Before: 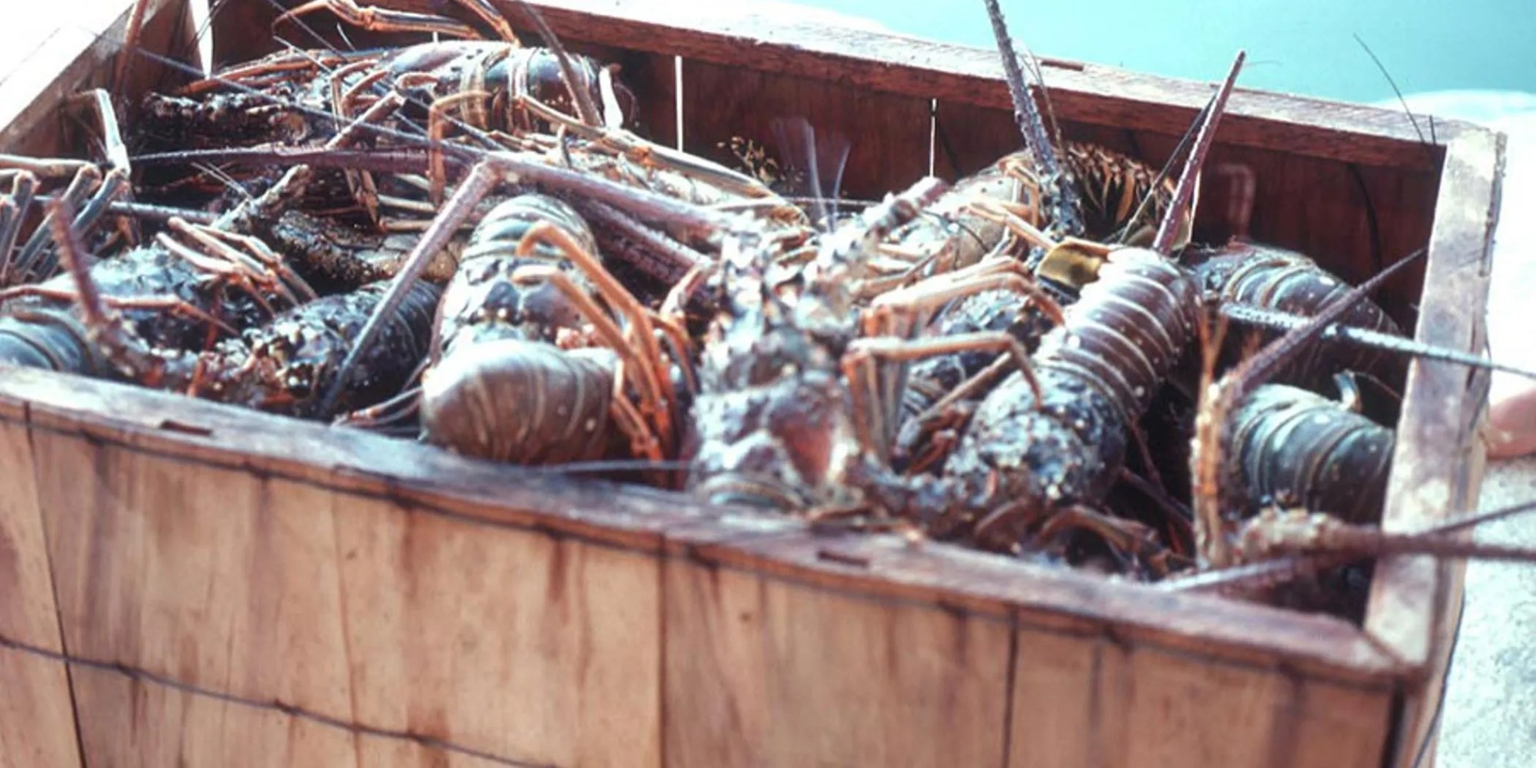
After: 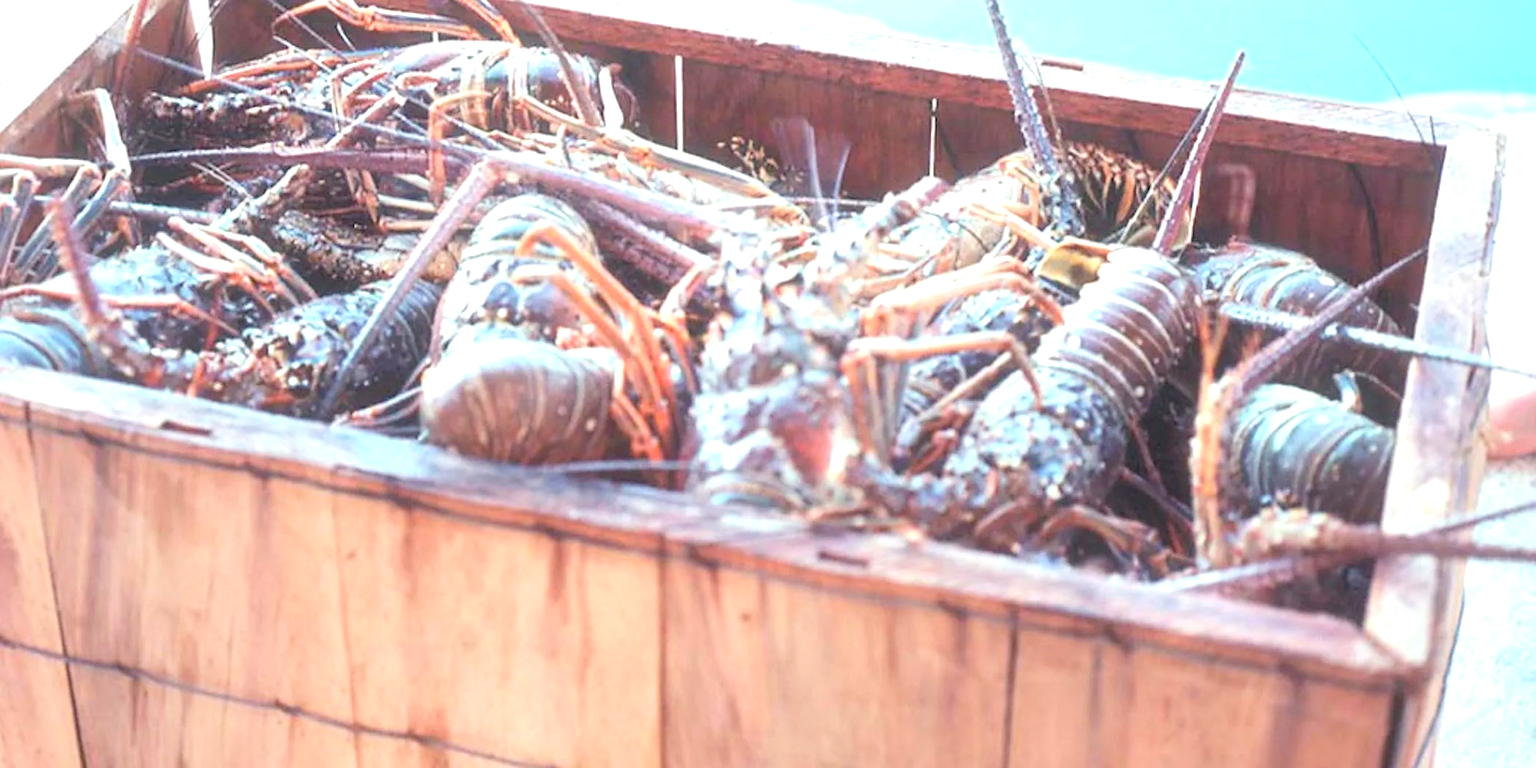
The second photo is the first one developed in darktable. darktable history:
exposure: exposure 0.604 EV, compensate exposure bias true, compensate highlight preservation false
contrast brightness saturation: contrast 0.099, brightness 0.301, saturation 0.149
sharpen: radius 1.848, amount 0.393, threshold 1.523
